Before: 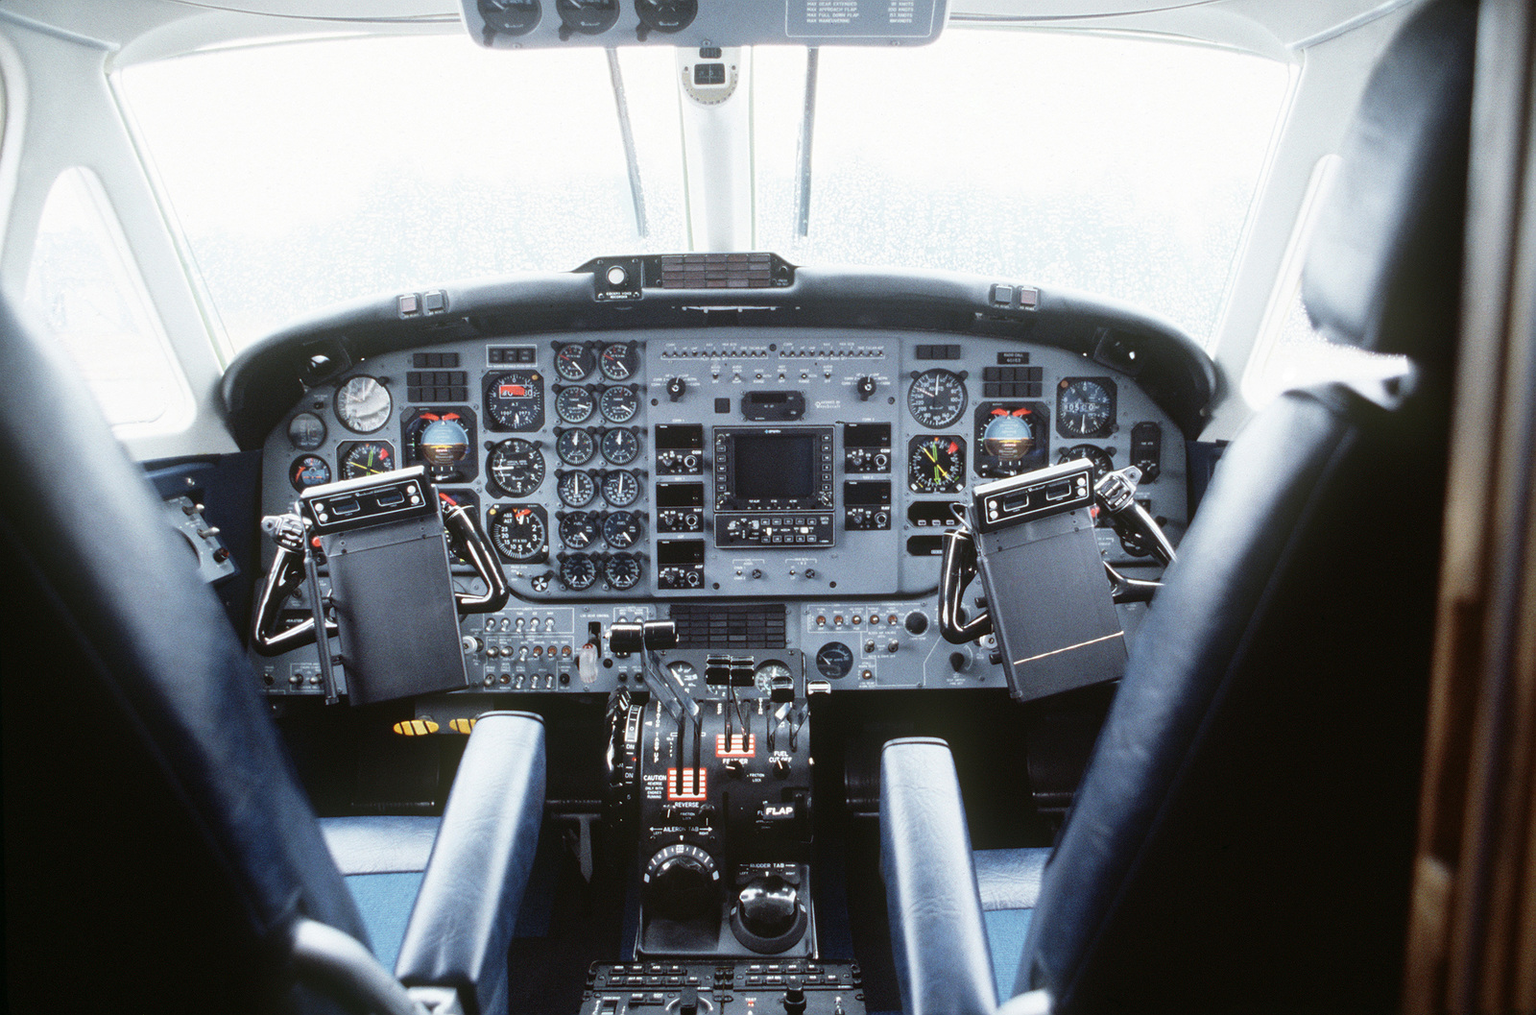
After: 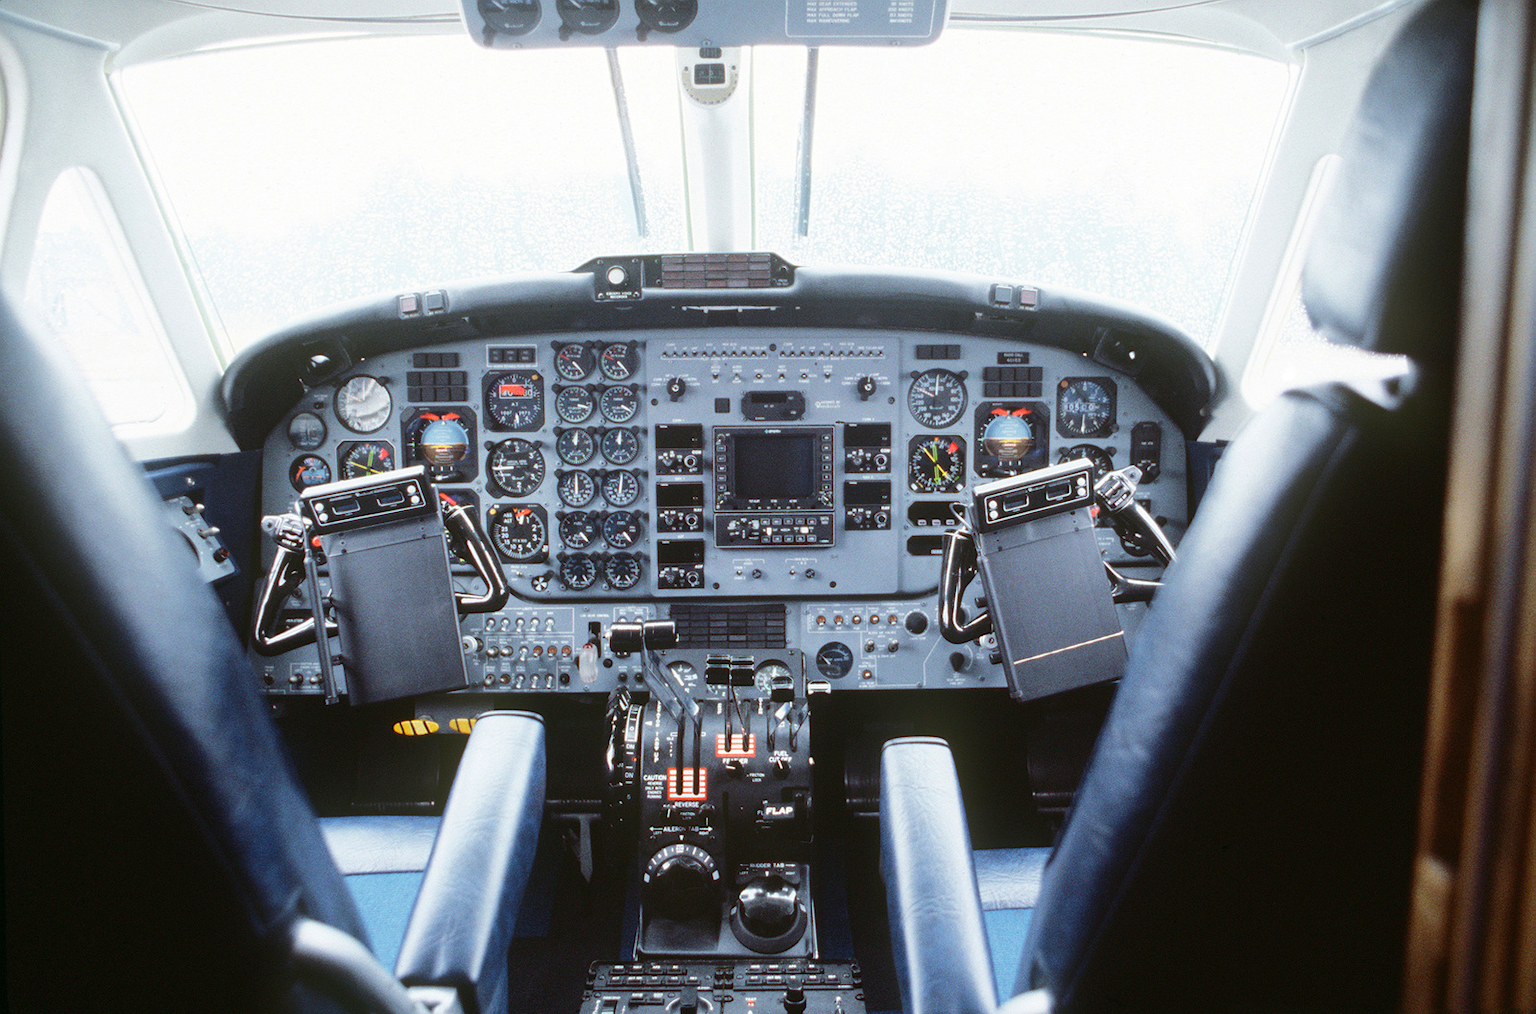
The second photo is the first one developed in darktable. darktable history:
color balance rgb: linear chroma grading › global chroma 0.561%, perceptual saturation grading › global saturation 5.329%, perceptual brilliance grading › mid-tones 10.974%, perceptual brilliance grading › shadows 15.207%, global vibrance 20%
